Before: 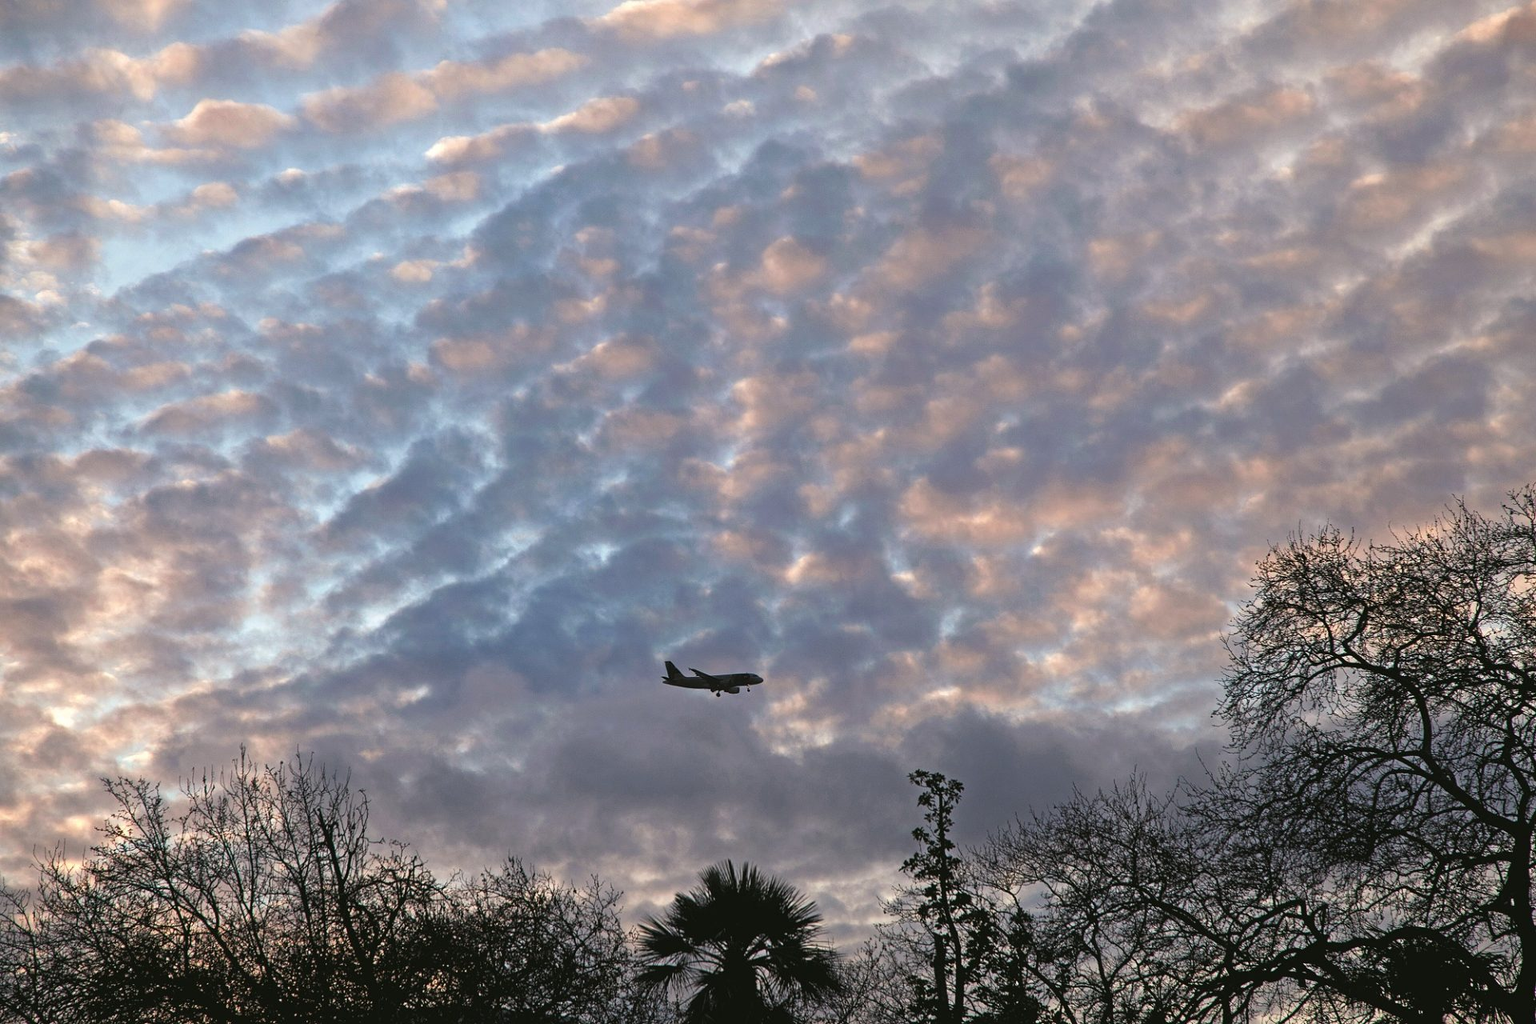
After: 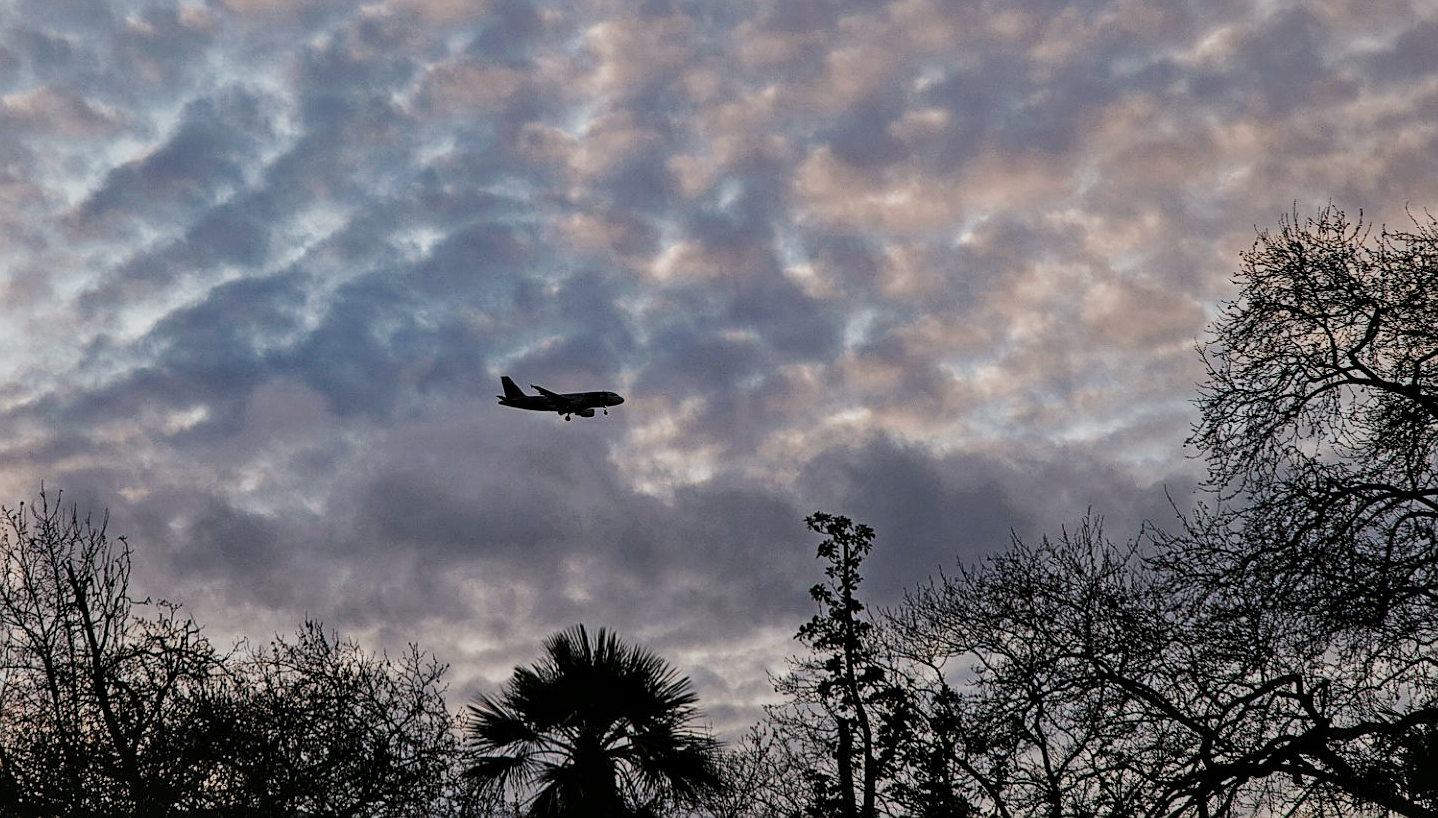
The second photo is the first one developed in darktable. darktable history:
filmic rgb: black relative exposure -8.57 EV, white relative exposure 5.52 EV, hardness 3.39, contrast 1.023, preserve chrominance no, color science v5 (2021), contrast in shadows safe, contrast in highlights safe
crop and rotate: left 17.206%, top 35.187%, right 7.88%, bottom 0.834%
local contrast: detail 130%
contrast equalizer: octaves 7, y [[0.536, 0.565, 0.581, 0.516, 0.52, 0.491], [0.5 ×6], [0.5 ×6], [0 ×6], [0 ×6]], mix 0.543
sharpen: on, module defaults
